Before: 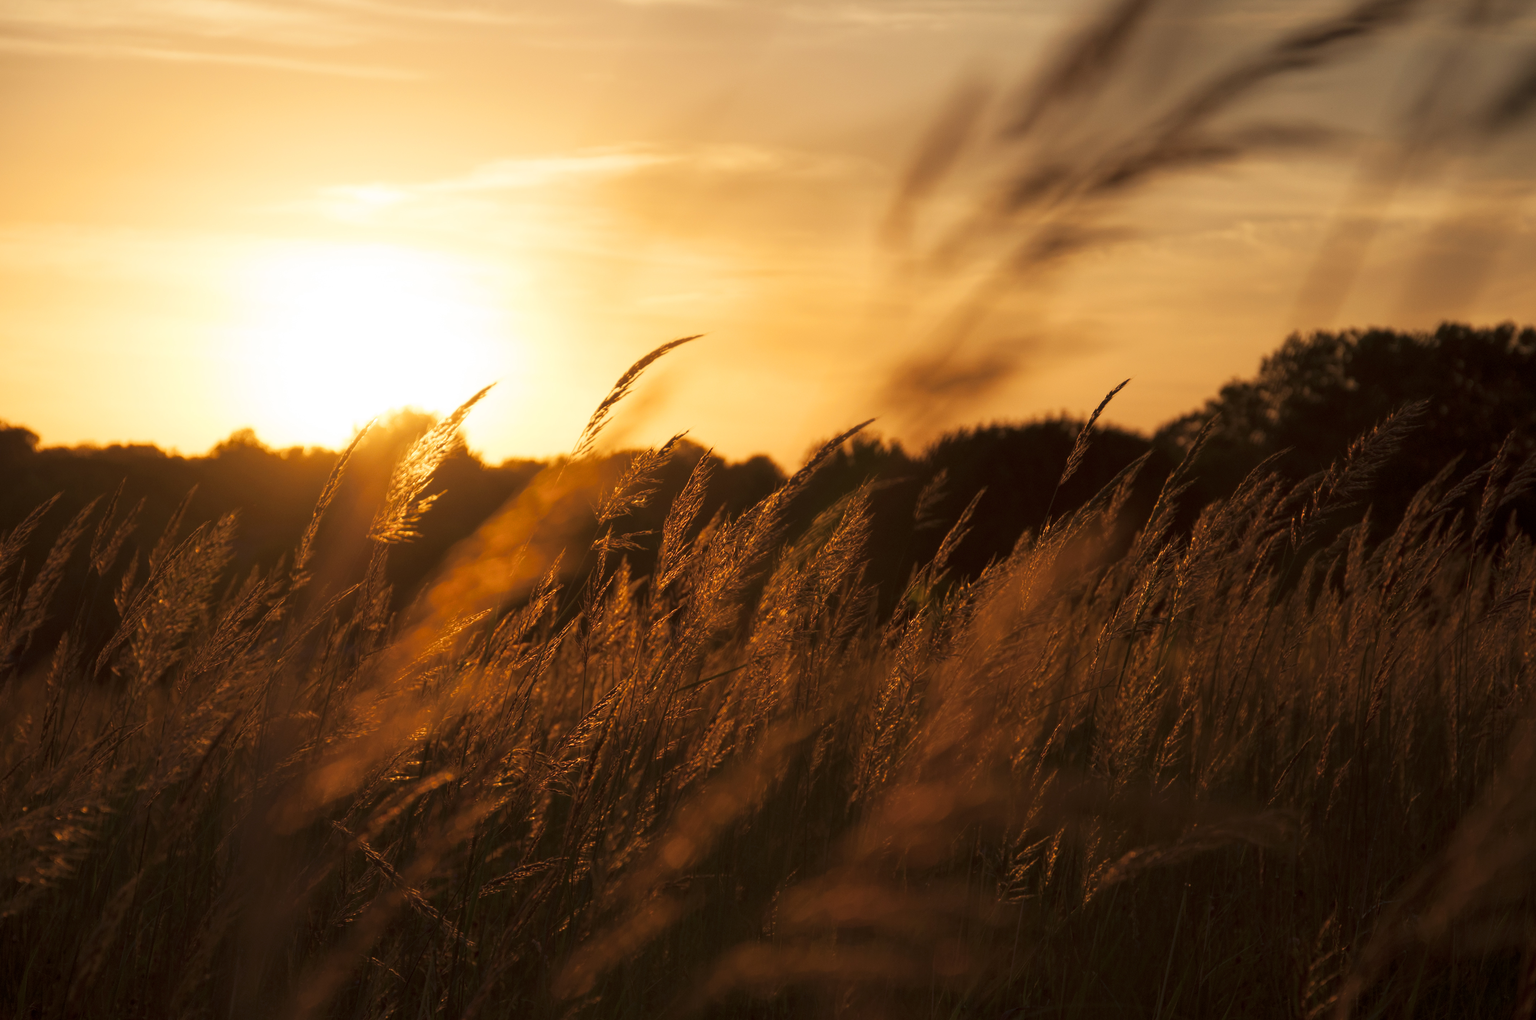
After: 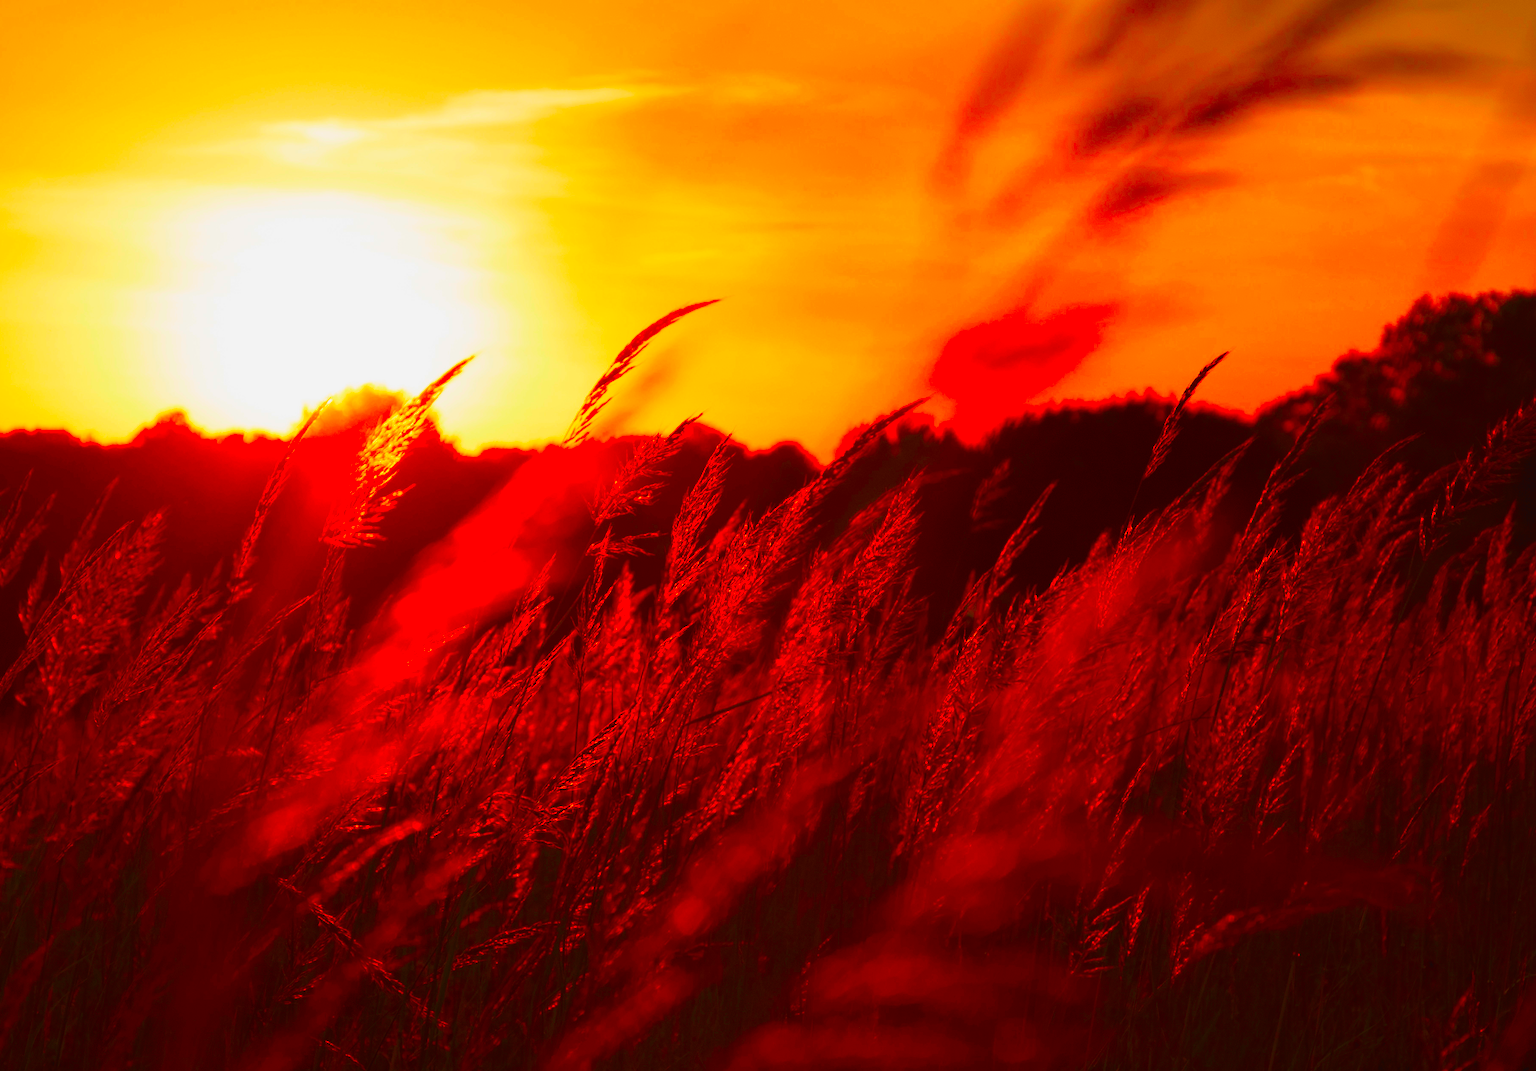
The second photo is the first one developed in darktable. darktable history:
crop: left 6.446%, top 8.188%, right 9.538%, bottom 3.548%
color correction: saturation 3
contrast brightness saturation: contrast -0.08, brightness -0.04, saturation -0.11
